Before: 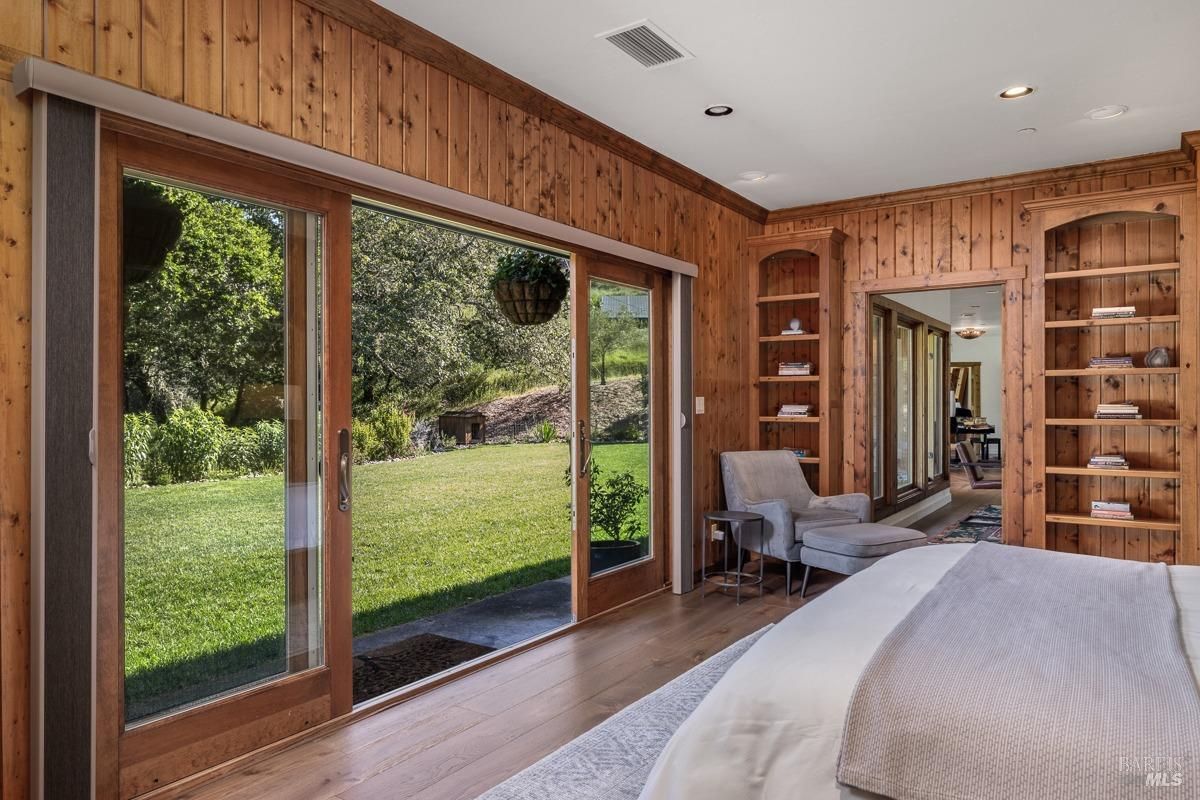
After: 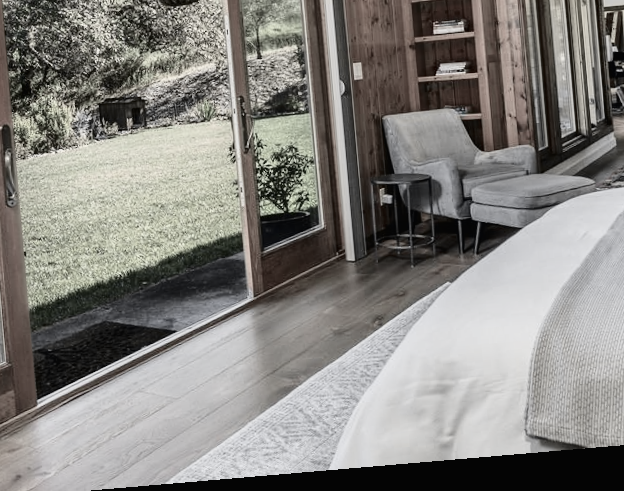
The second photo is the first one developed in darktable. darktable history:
crop: left 29.672%, top 41.786%, right 20.851%, bottom 3.487%
color correction: saturation 0.2
color balance: mode lift, gamma, gain (sRGB)
rotate and perspective: rotation -4.86°, automatic cropping off
tone curve: curves: ch0 [(0, 0.011) (0.053, 0.026) (0.174, 0.115) (0.398, 0.444) (0.673, 0.775) (0.829, 0.906) (0.991, 0.981)]; ch1 [(0, 0) (0.276, 0.206) (0.409, 0.383) (0.473, 0.458) (0.492, 0.499) (0.521, 0.502) (0.546, 0.543) (0.585, 0.617) (0.659, 0.686) (0.78, 0.8) (1, 1)]; ch2 [(0, 0) (0.438, 0.449) (0.473, 0.469) (0.503, 0.5) (0.523, 0.538) (0.562, 0.598) (0.612, 0.635) (0.695, 0.713) (1, 1)], color space Lab, independent channels, preserve colors none
